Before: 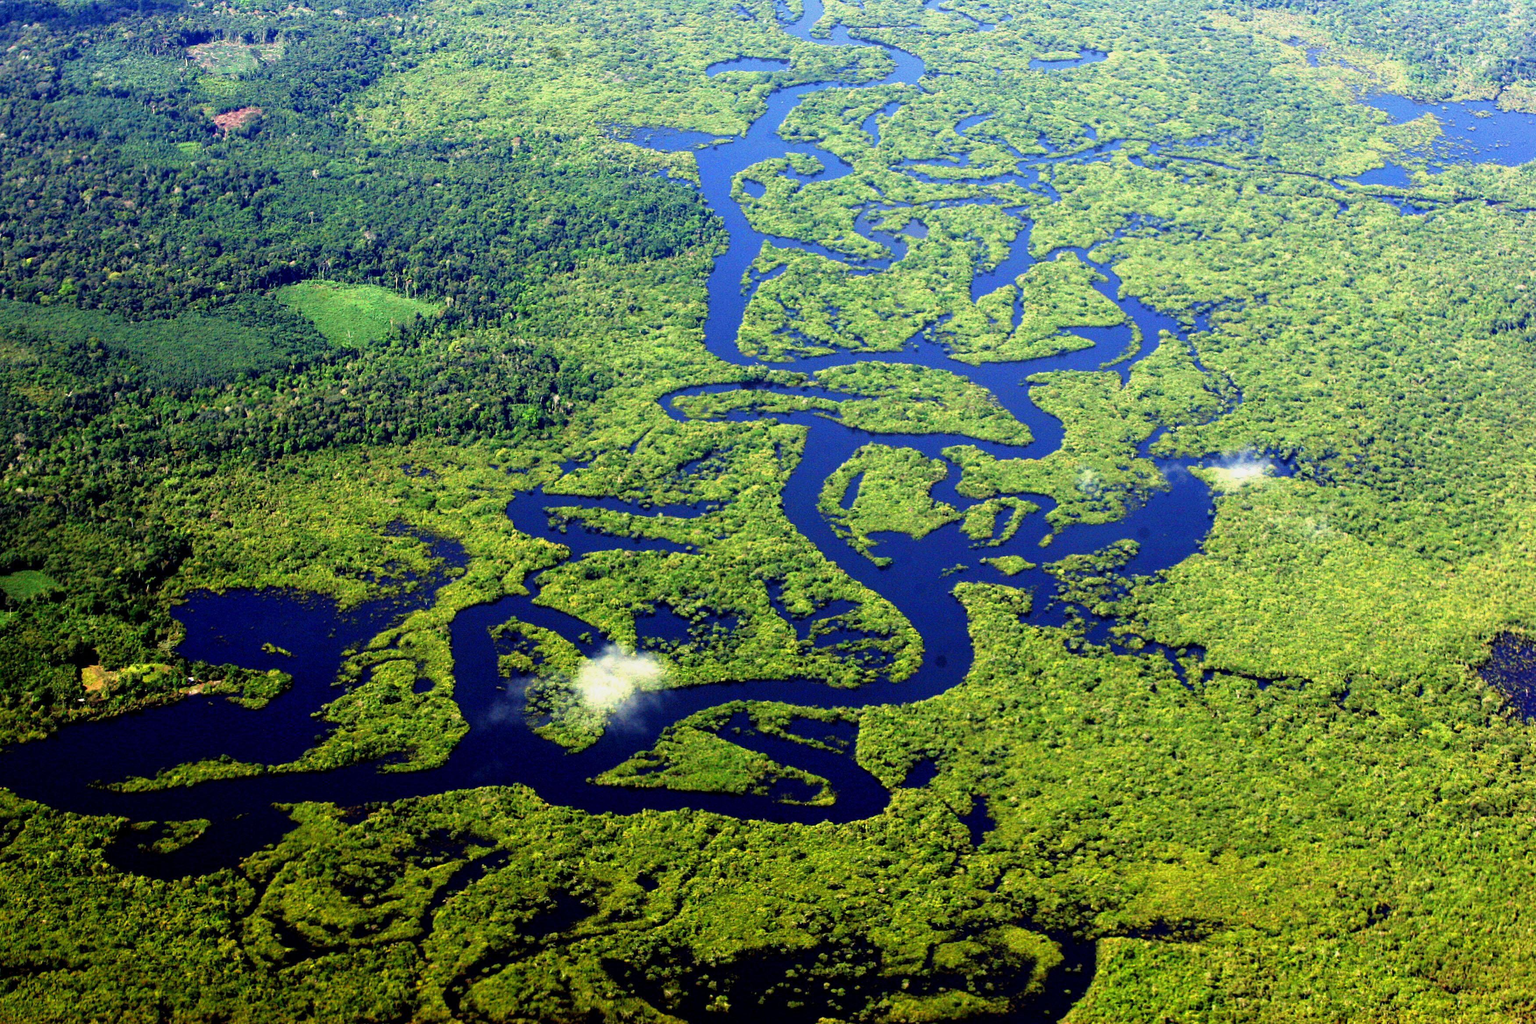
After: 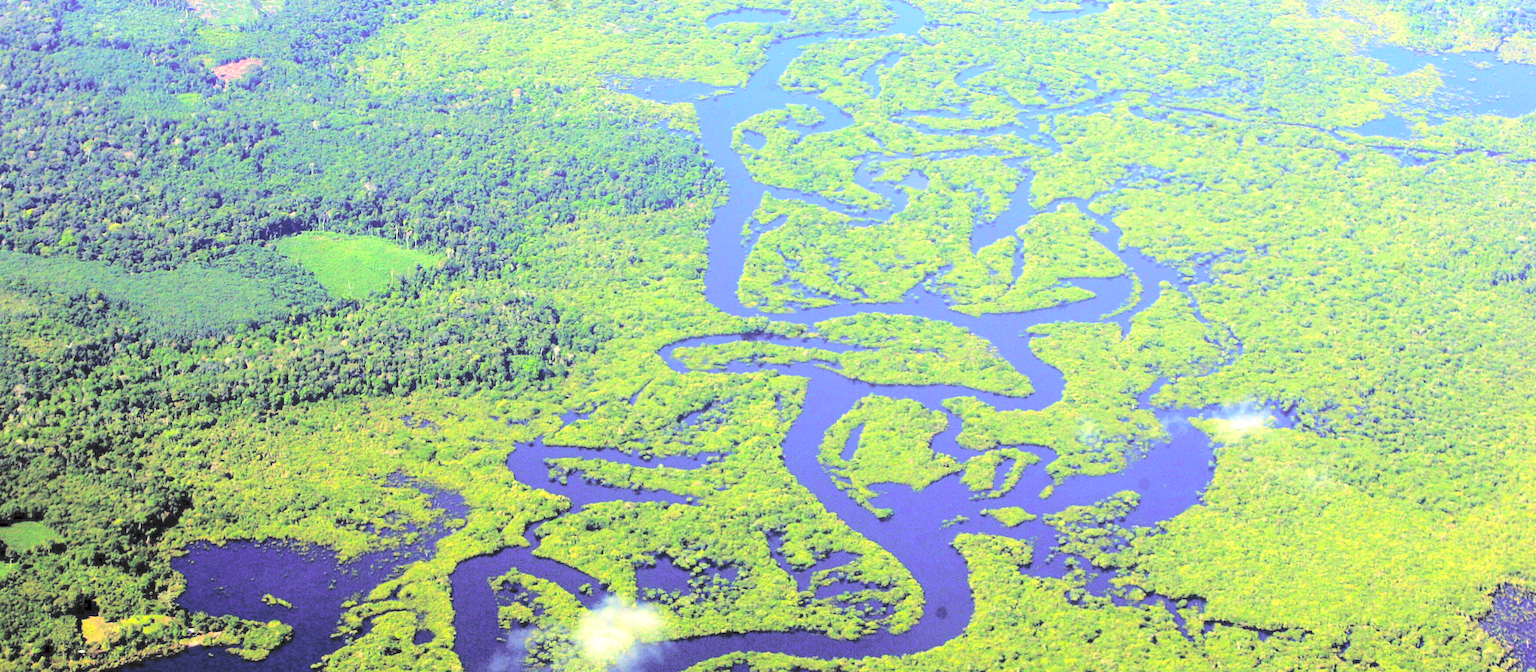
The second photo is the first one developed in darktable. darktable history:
contrast brightness saturation: brightness 1
crop and rotate: top 4.848%, bottom 29.503%
color balance: contrast 8.5%, output saturation 105%
color zones: curves: ch0 [(0, 0.5) (0.143, 0.52) (0.286, 0.5) (0.429, 0.5) (0.571, 0.5) (0.714, 0.5) (0.857, 0.5) (1, 0.5)]; ch1 [(0, 0.489) (0.155, 0.45) (0.286, 0.466) (0.429, 0.5) (0.571, 0.5) (0.714, 0.5) (0.857, 0.5) (1, 0.489)]
